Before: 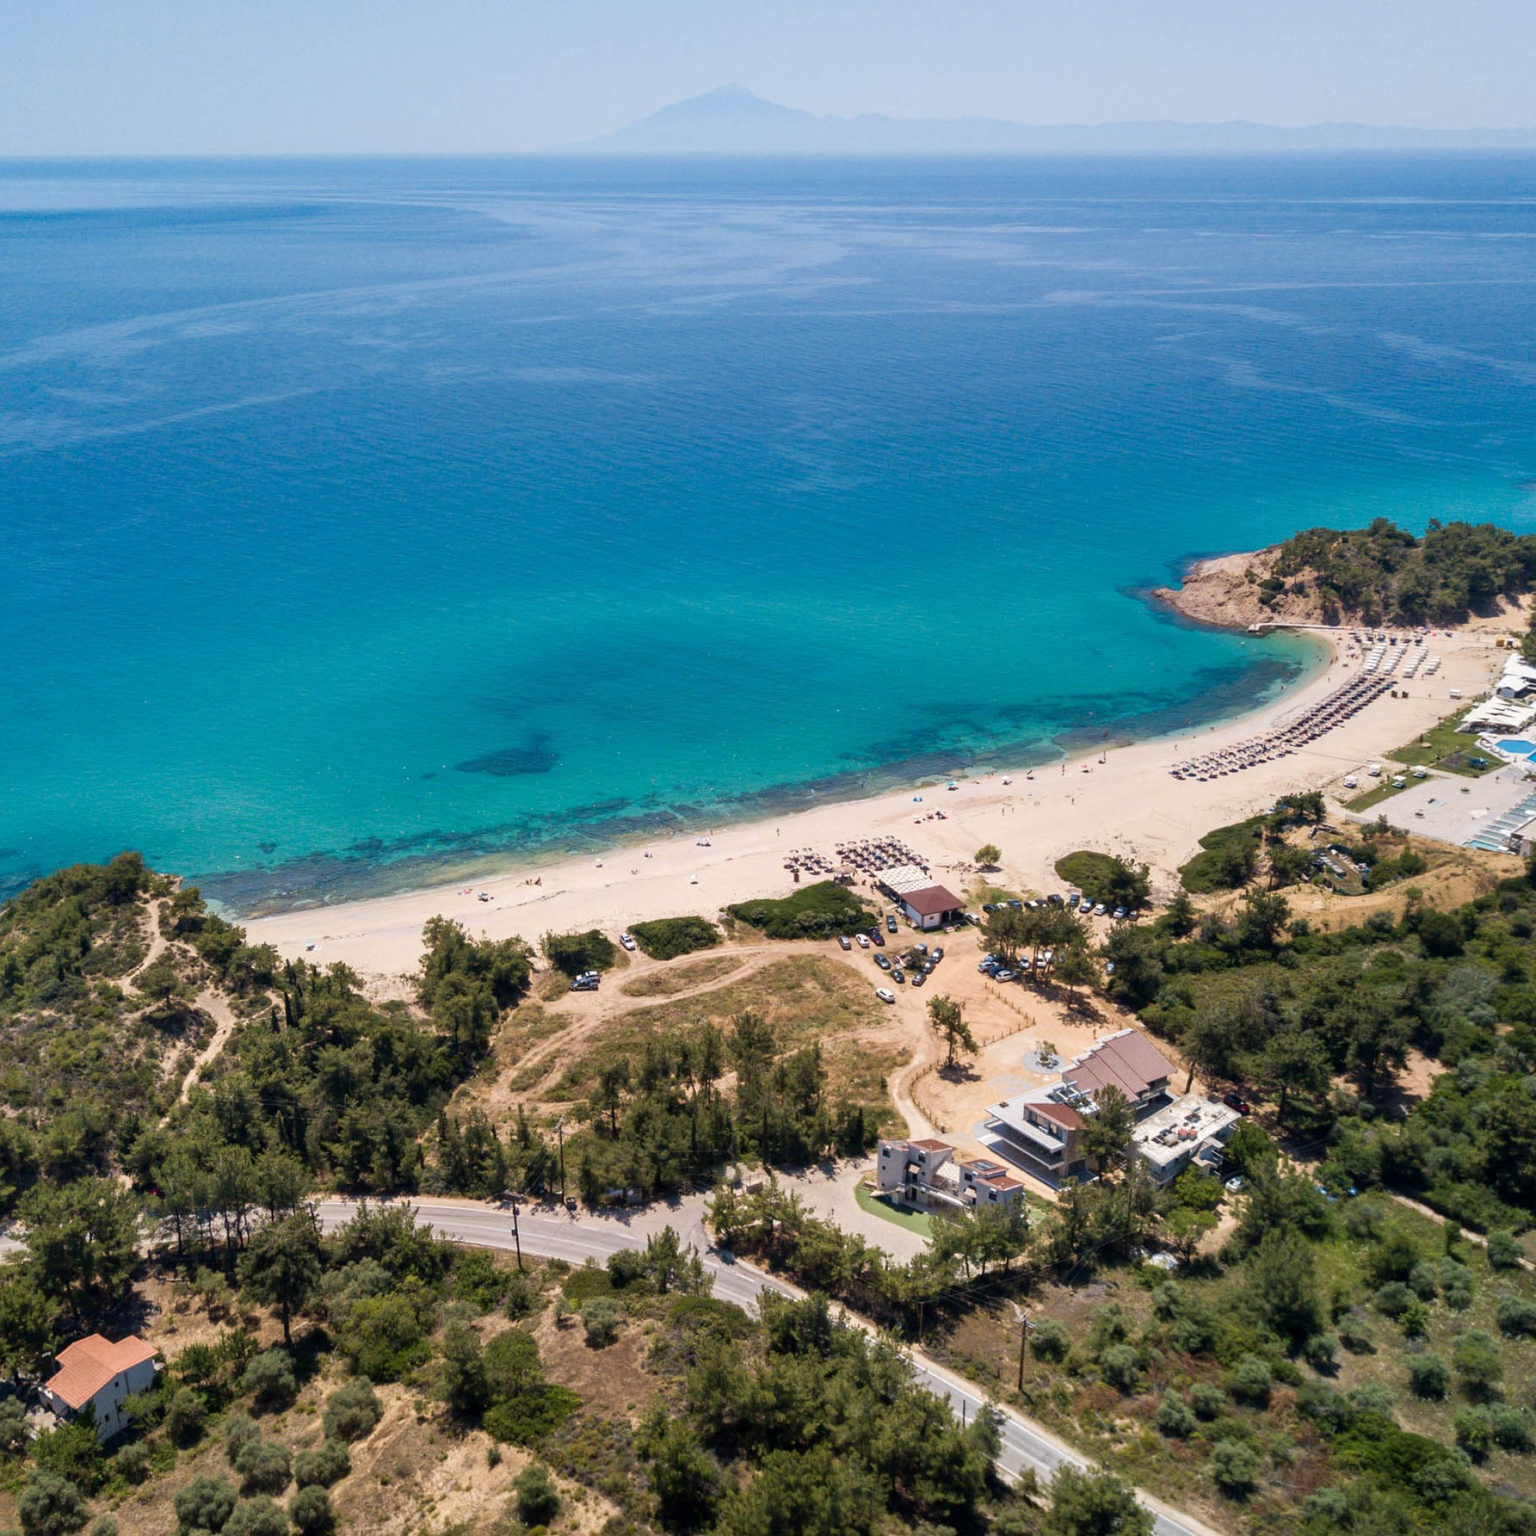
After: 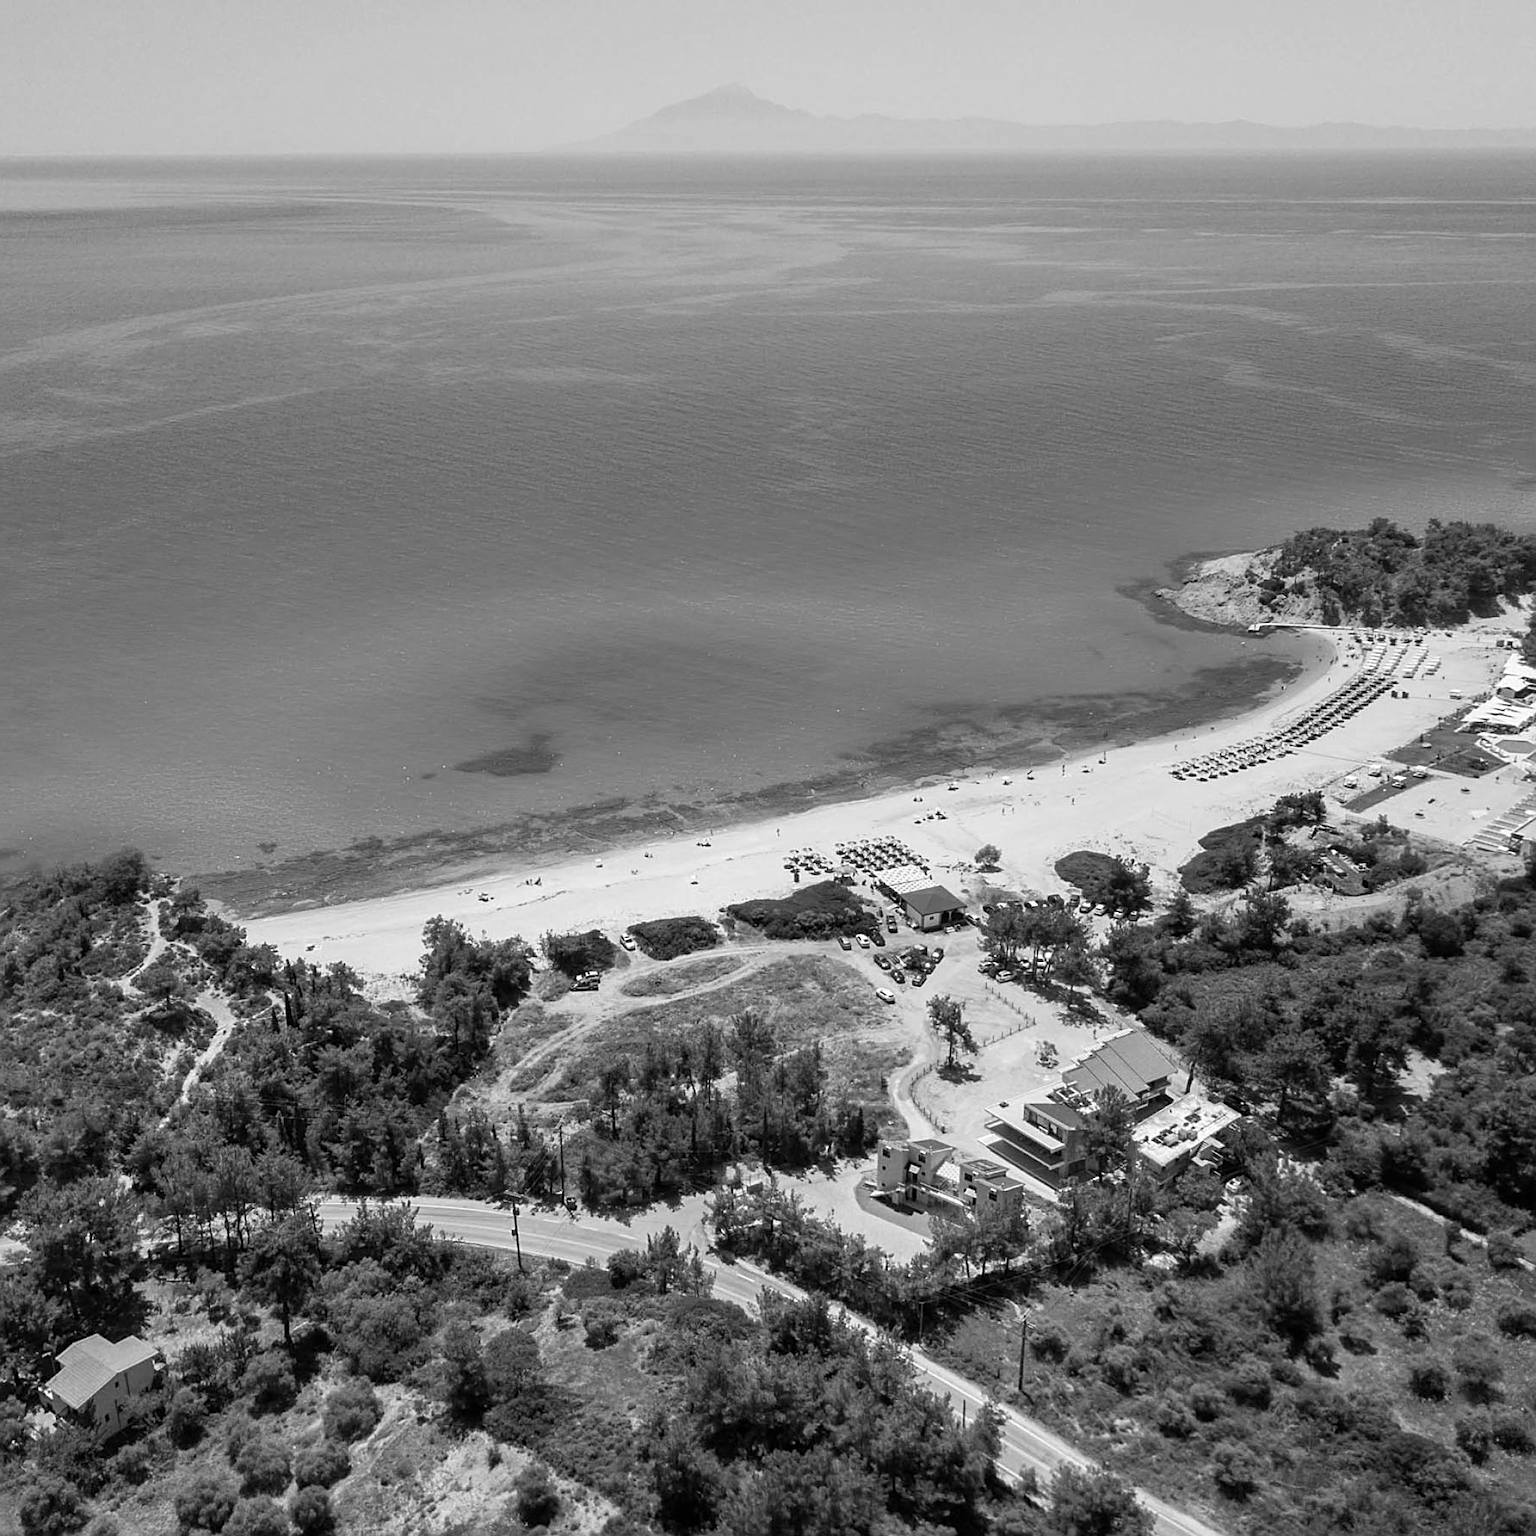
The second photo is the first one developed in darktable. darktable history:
monochrome: on, module defaults
sharpen: amount 0.575
